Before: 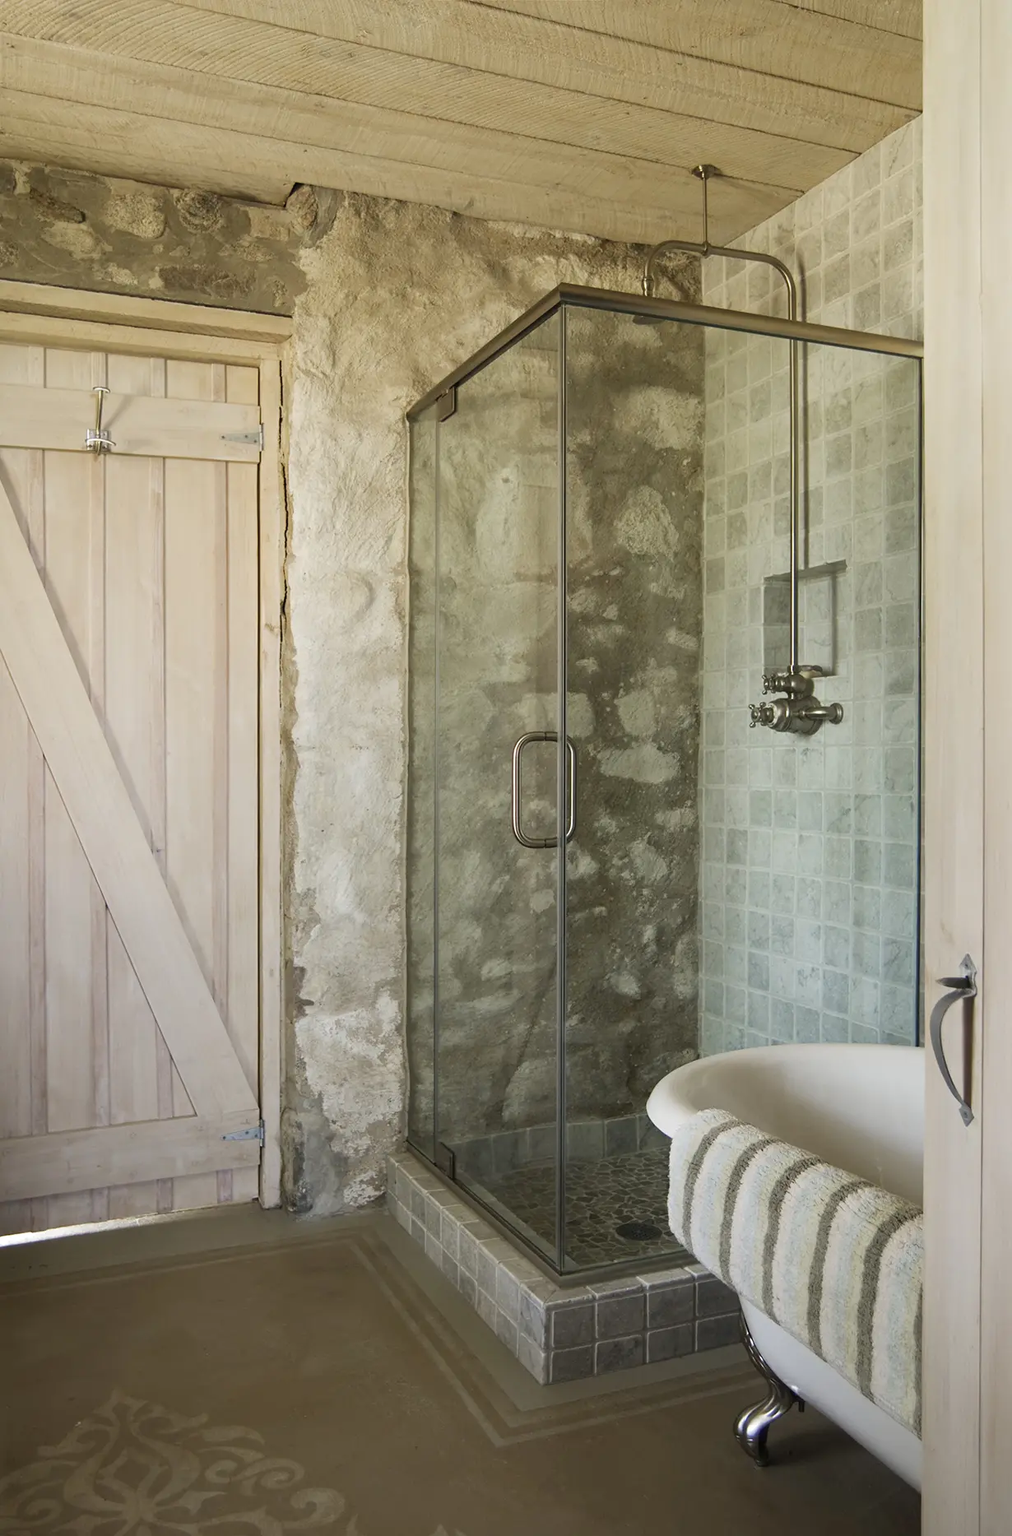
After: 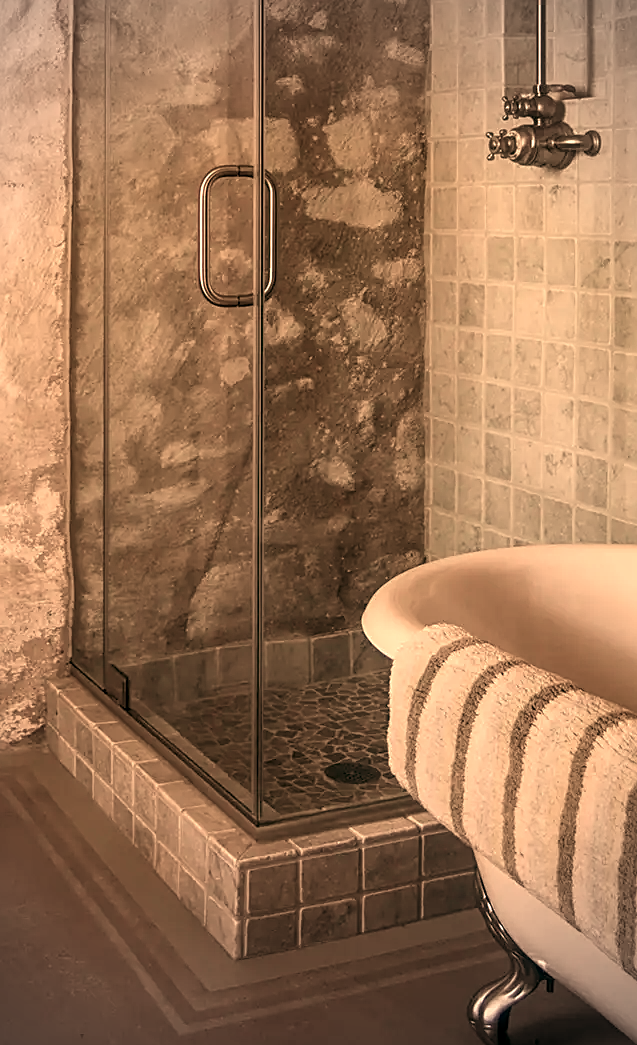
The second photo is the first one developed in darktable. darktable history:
white balance: red 1.467, blue 0.684
sharpen: on, module defaults
color balance: lift [1, 0.994, 1.002, 1.006], gamma [0.957, 1.081, 1.016, 0.919], gain [0.97, 0.972, 1.01, 1.028], input saturation 91.06%, output saturation 79.8%
vignetting: fall-off start 71.74%
local contrast: detail 130%
crop: left 34.479%, top 38.822%, right 13.718%, bottom 5.172%
